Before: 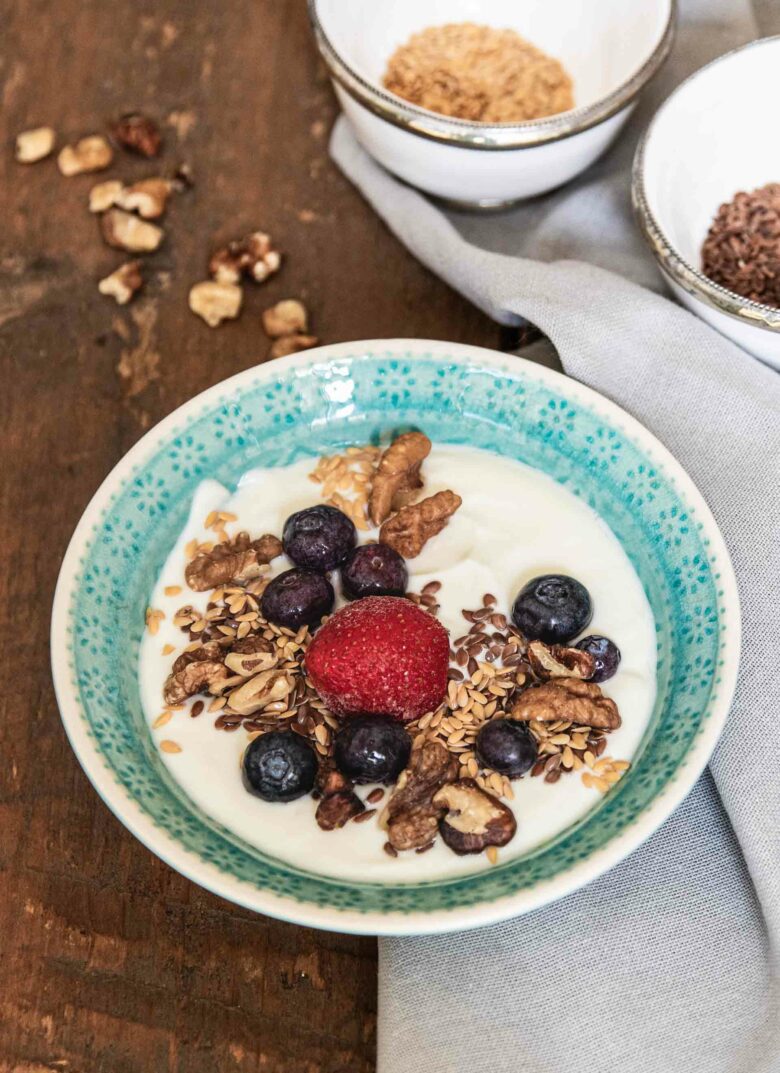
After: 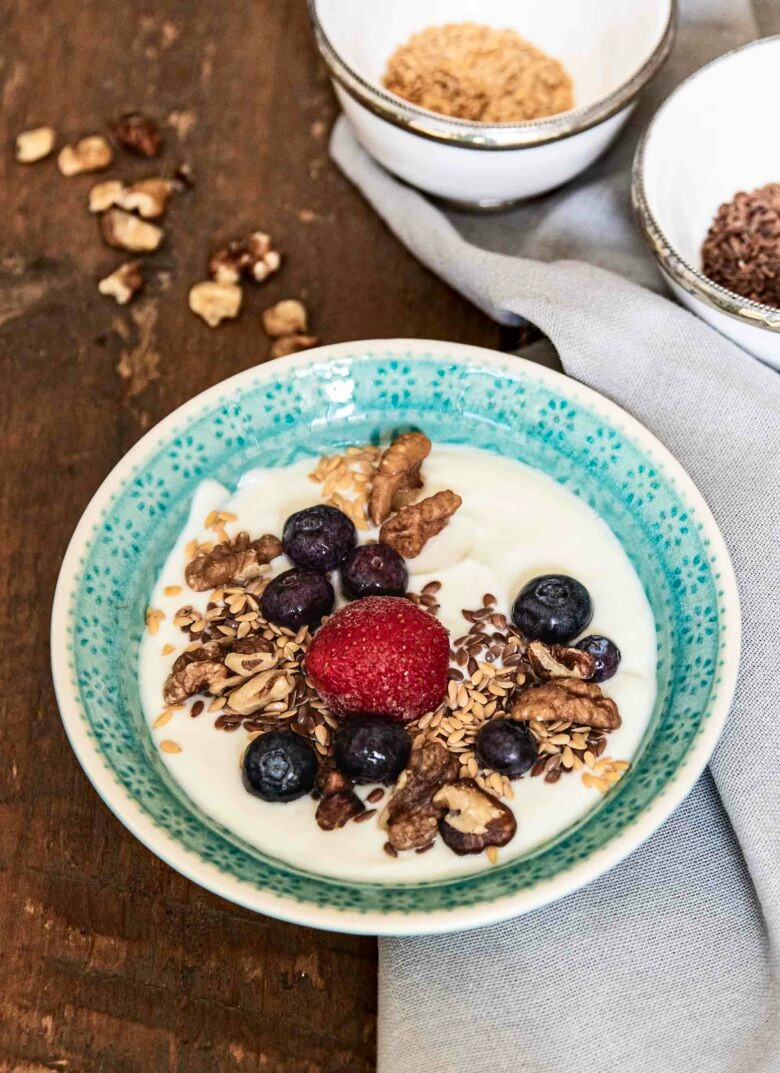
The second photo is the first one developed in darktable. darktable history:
contrast brightness saturation: contrast 0.142
haze removal: compatibility mode true, adaptive false
